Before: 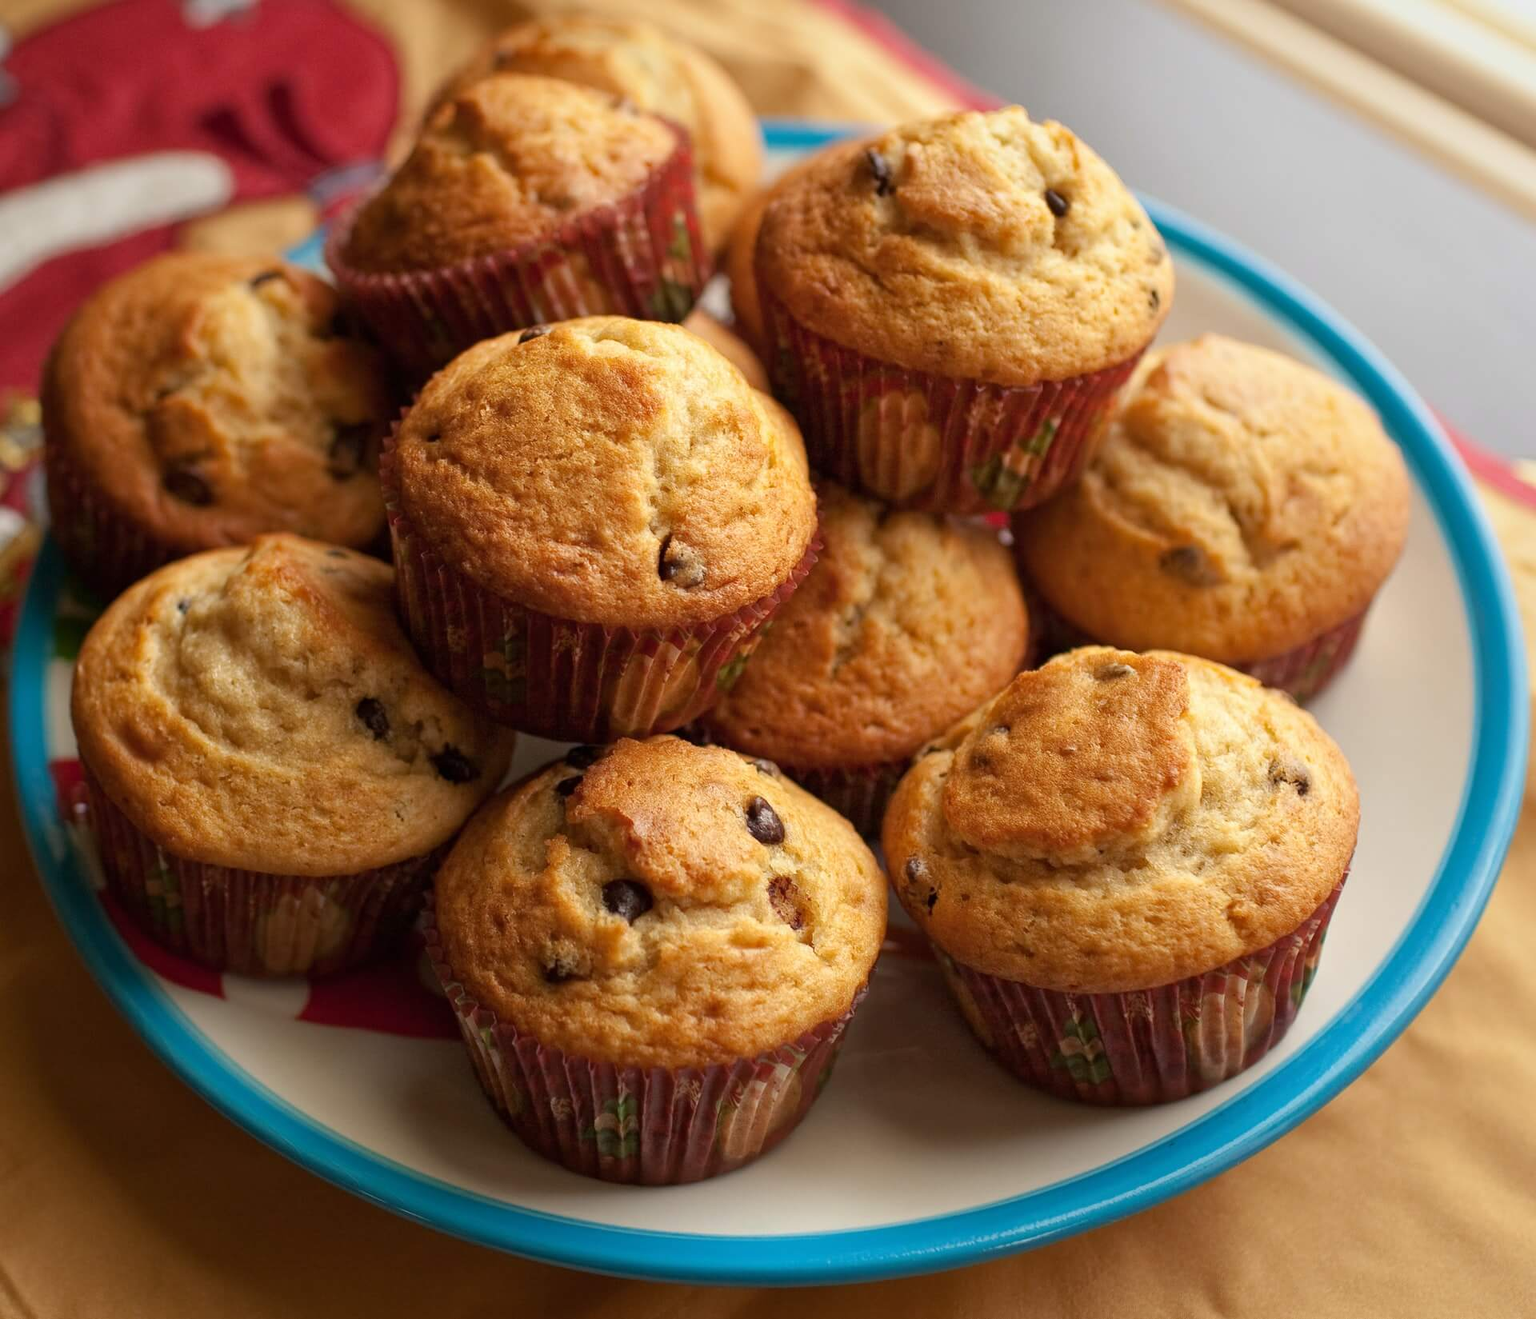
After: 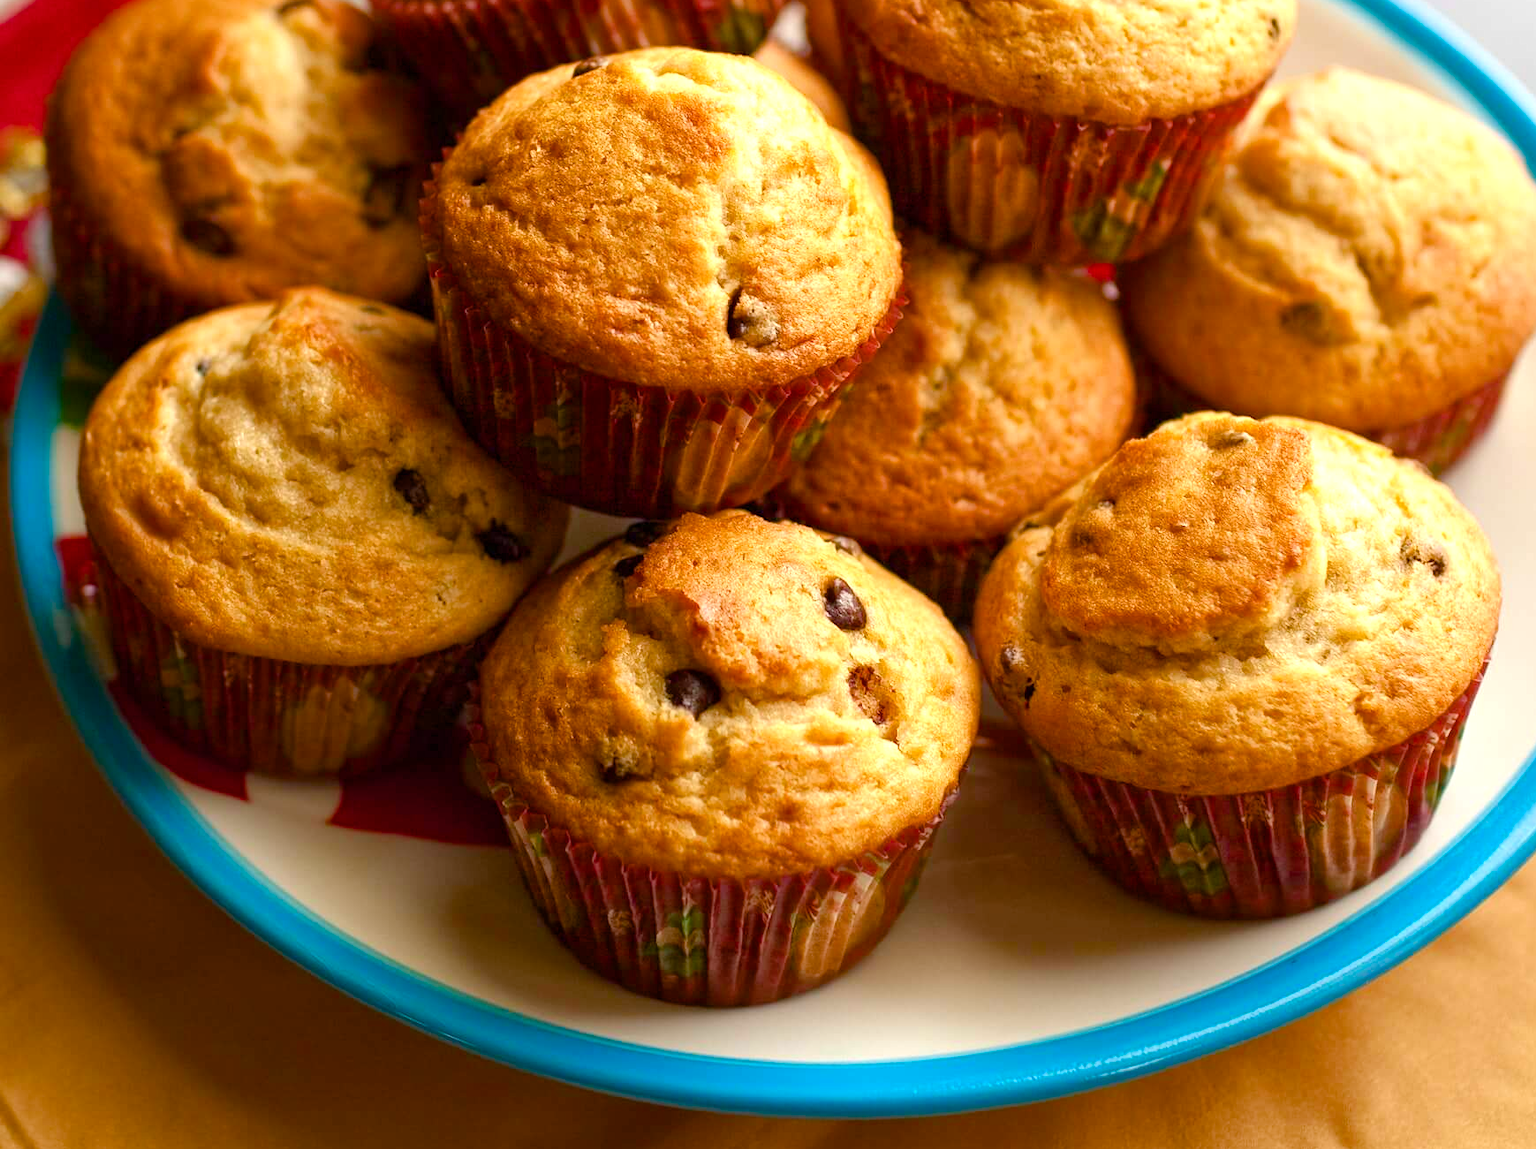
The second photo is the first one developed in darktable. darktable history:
exposure: exposure 0.56 EV, compensate highlight preservation false
velvia: strength 9.62%
color balance rgb: perceptual saturation grading › global saturation 20%, perceptual saturation grading › highlights -25.279%, perceptual saturation grading › shadows 49.787%, global vibrance 23.961%
crop: top 20.792%, right 9.417%, bottom 0.306%
